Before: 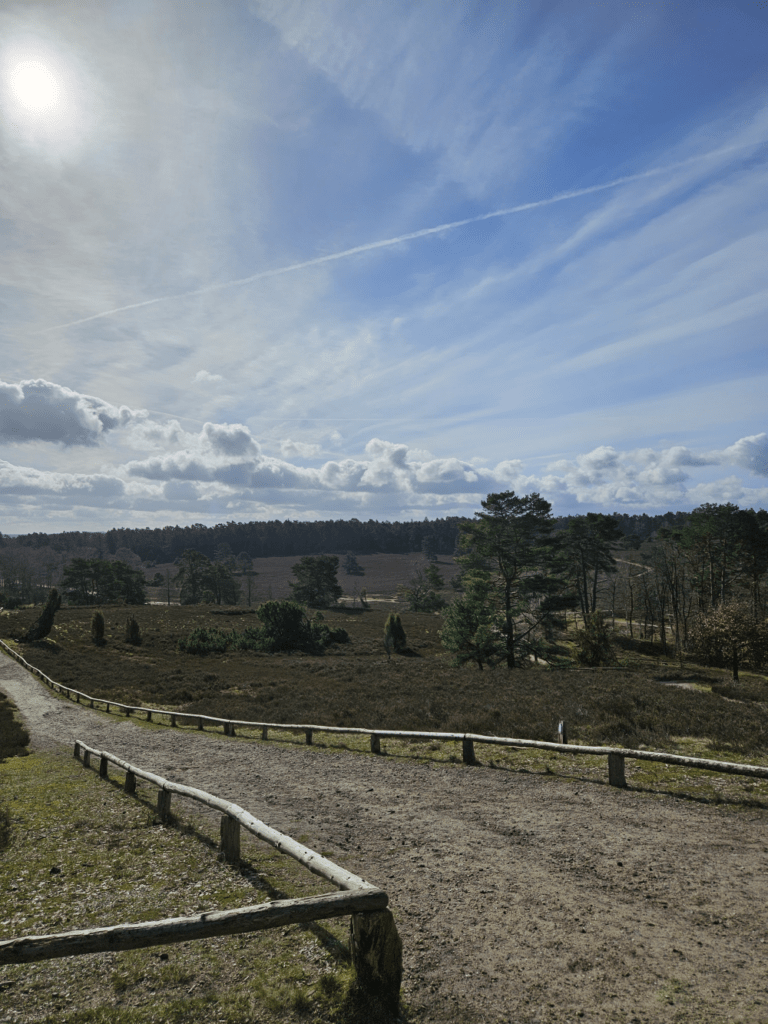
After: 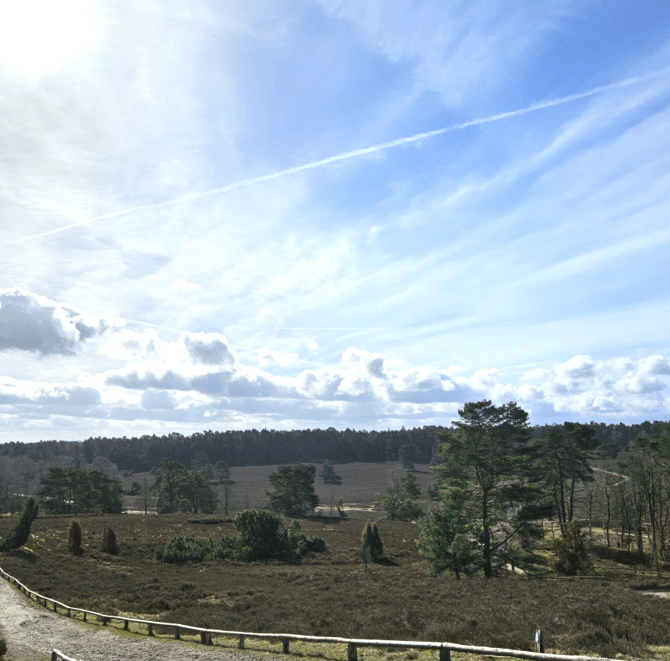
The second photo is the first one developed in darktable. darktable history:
crop: left 3.015%, top 8.969%, right 9.647%, bottom 26.457%
exposure: exposure 0.921 EV, compensate highlight preservation false
